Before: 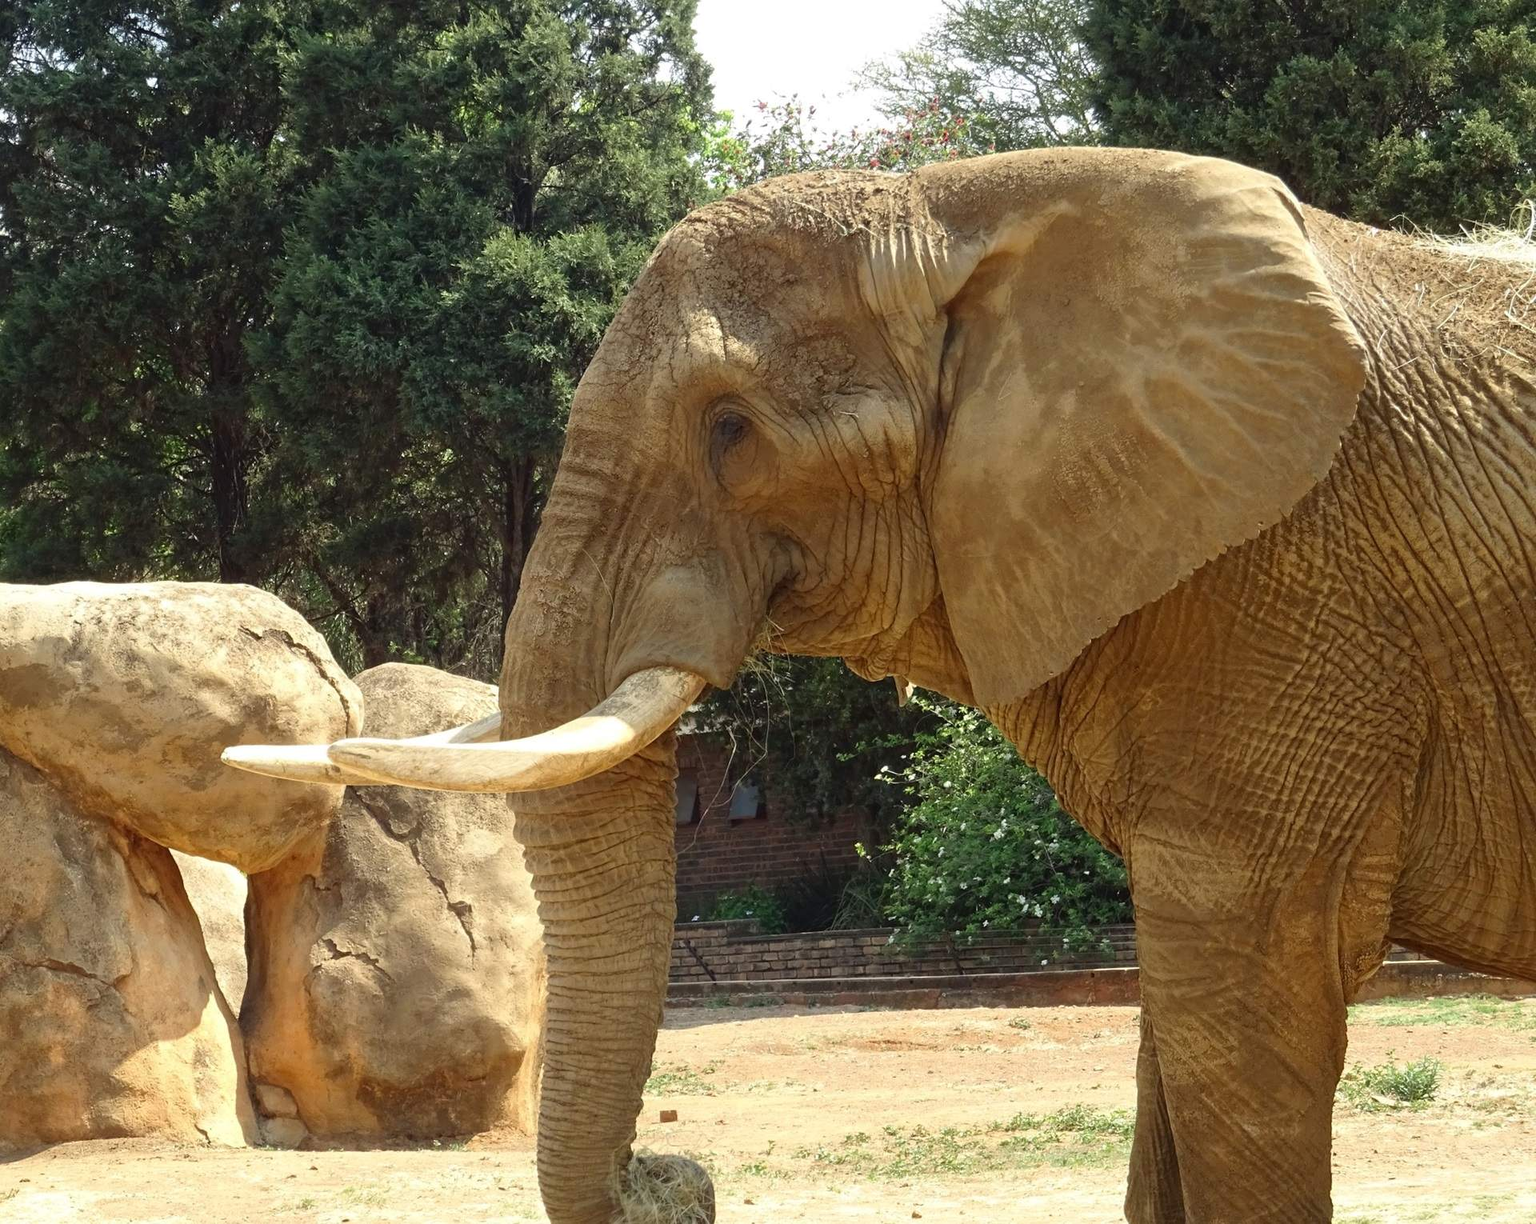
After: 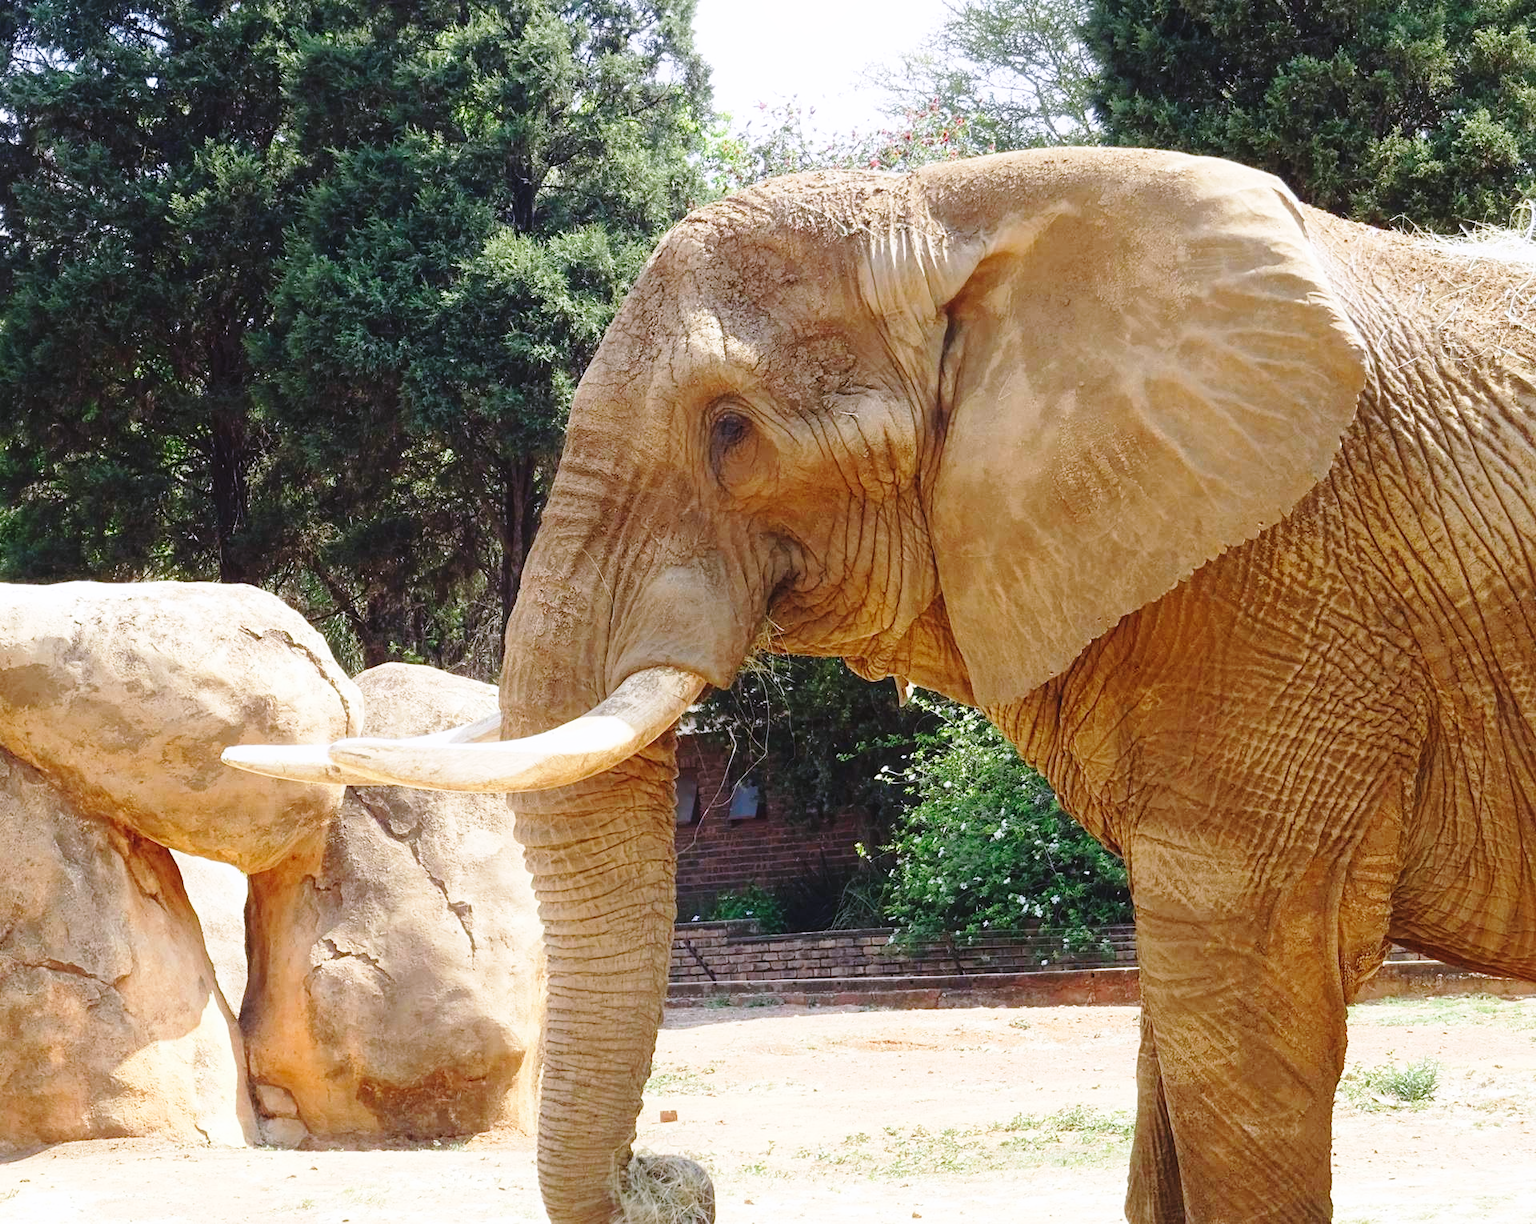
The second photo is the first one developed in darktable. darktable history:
base curve: curves: ch0 [(0, 0) (0.028, 0.03) (0.121, 0.232) (0.46, 0.748) (0.859, 0.968) (1, 1)], preserve colors none
color calibration: illuminant as shot in camera, x 0.363, y 0.385, temperature 4528.04 K
contrast equalizer: y [[0.5, 0.488, 0.462, 0.461, 0.491, 0.5], [0.5 ×6], [0.5 ×6], [0 ×6], [0 ×6]]
